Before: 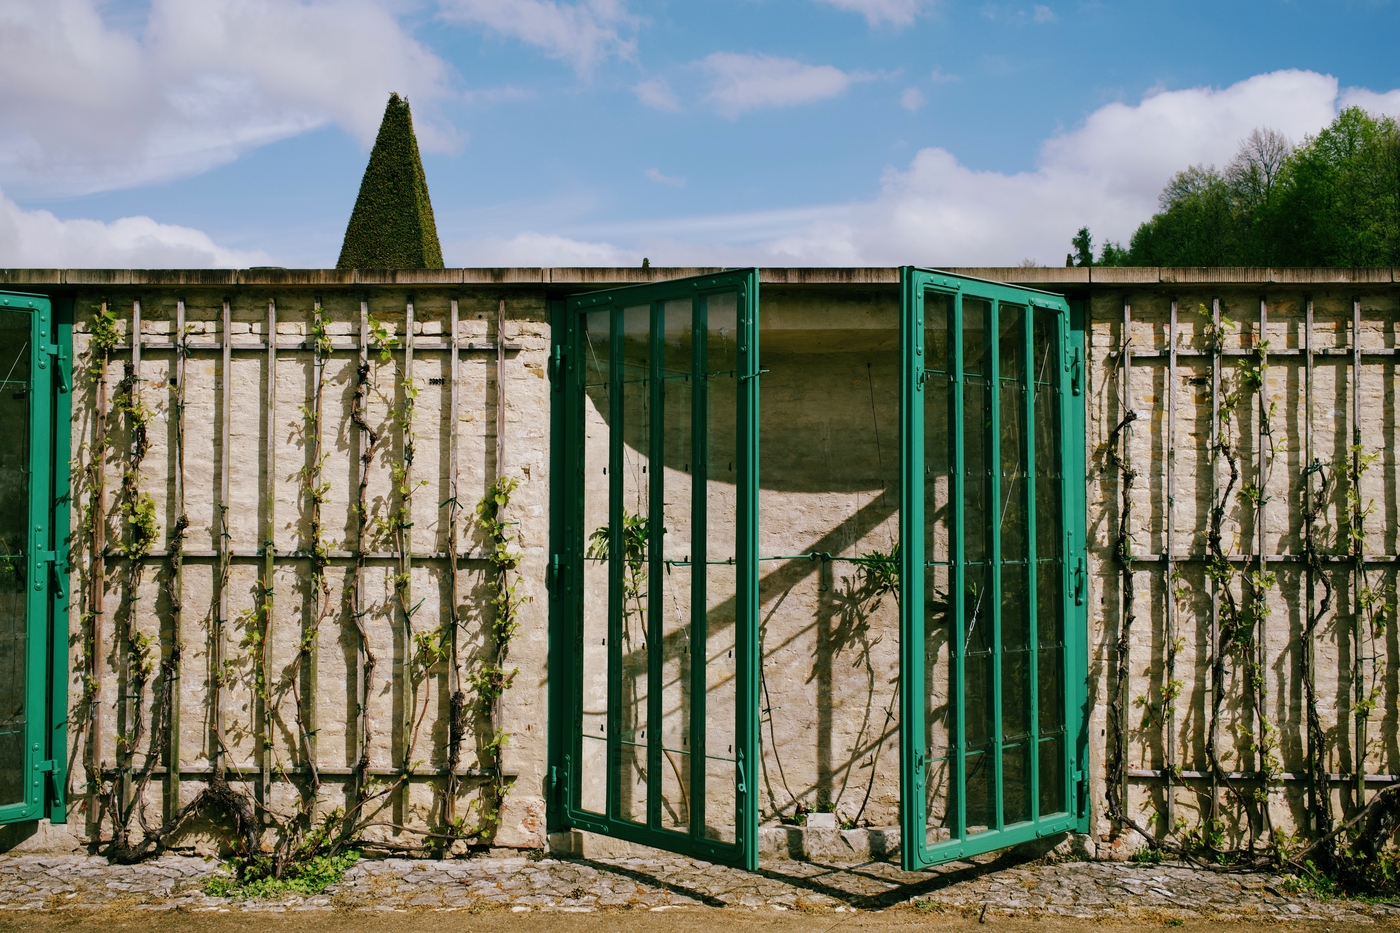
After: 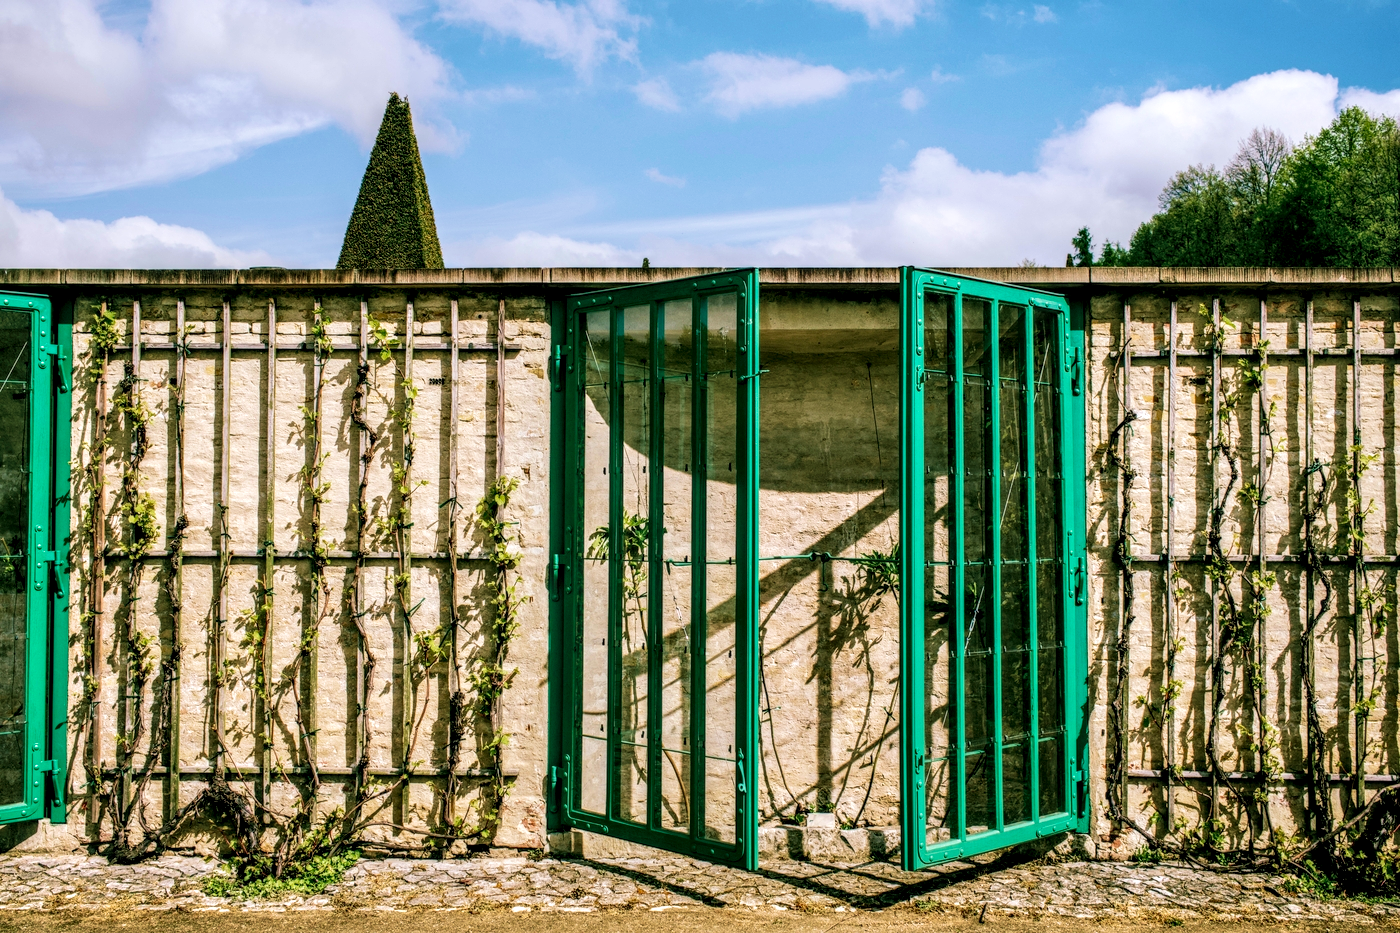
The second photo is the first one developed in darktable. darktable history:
local contrast: highlights 0%, shadows 0%, detail 182%
contrast brightness saturation: contrast 0.14, brightness 0.21
velvia: strength 45%
